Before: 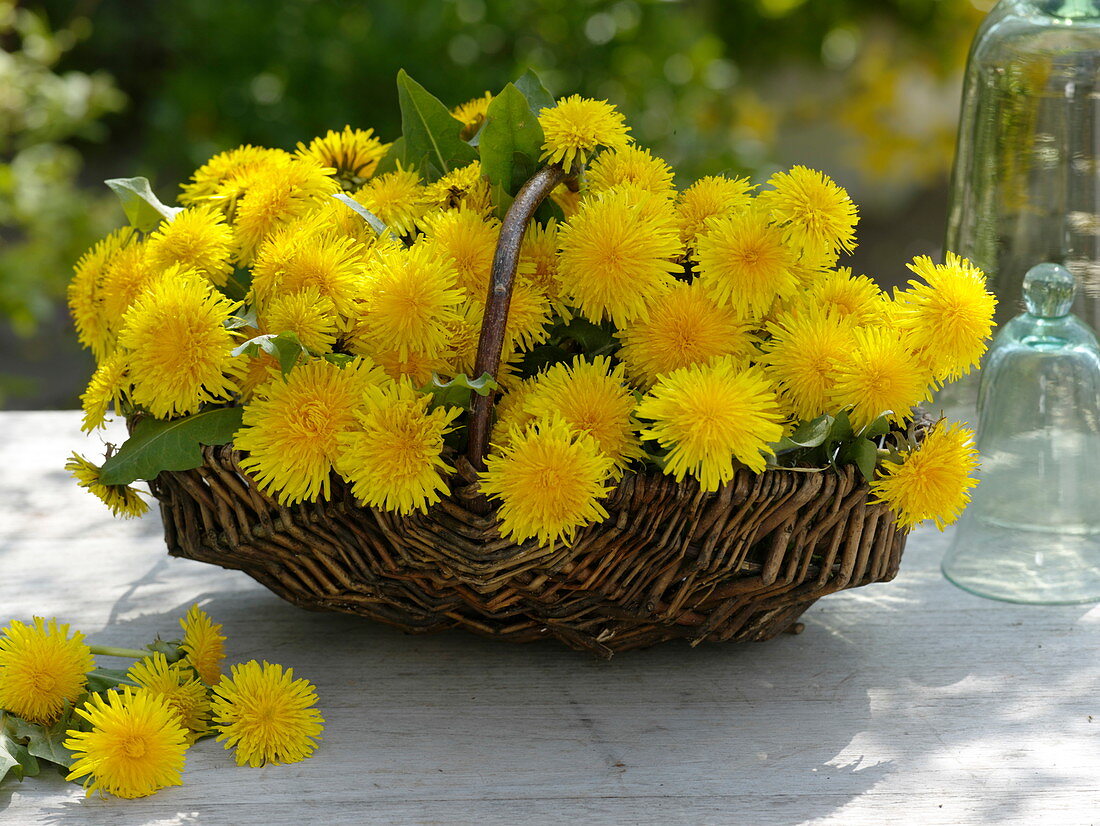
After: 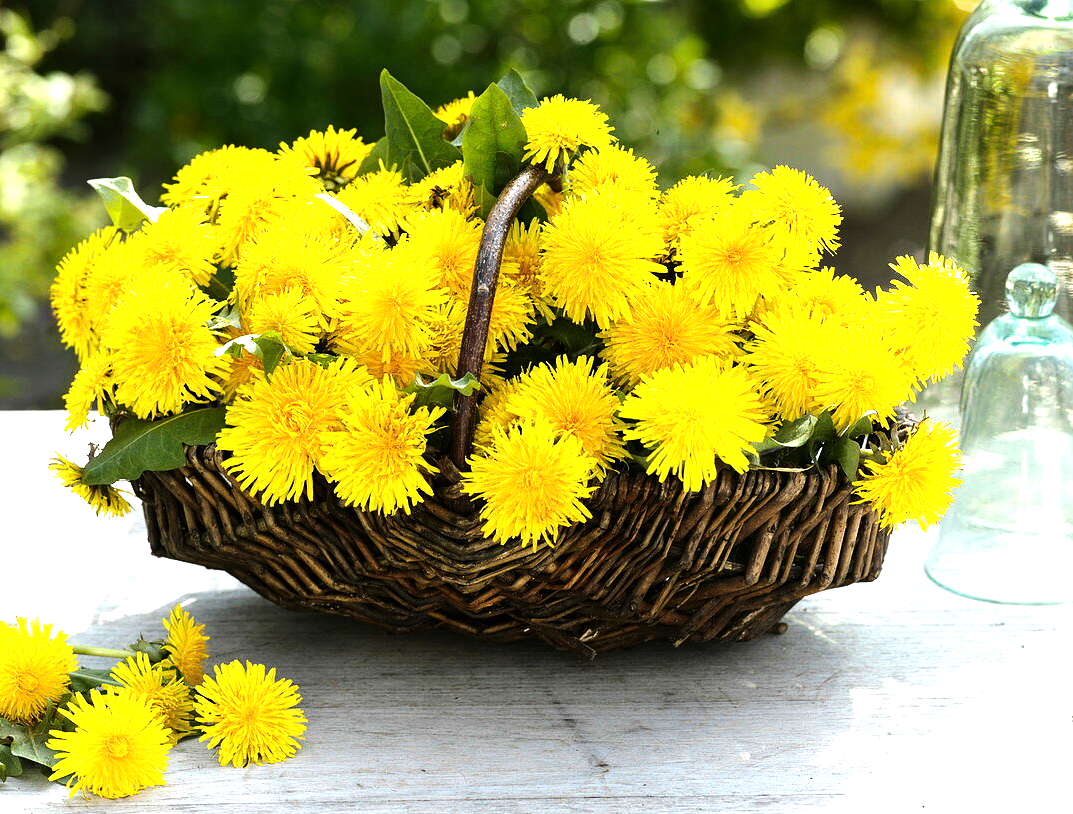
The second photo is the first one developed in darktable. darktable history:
exposure: exposure 0.606 EV, compensate highlight preservation false
crop and rotate: left 1.626%, right 0.759%, bottom 1.405%
tone equalizer: -8 EV -1.12 EV, -7 EV -1.04 EV, -6 EV -0.859 EV, -5 EV -0.547 EV, -3 EV 0.579 EV, -2 EV 0.849 EV, -1 EV 0.999 EV, +0 EV 1.08 EV, edges refinement/feathering 500, mask exposure compensation -1.57 EV, preserve details no
